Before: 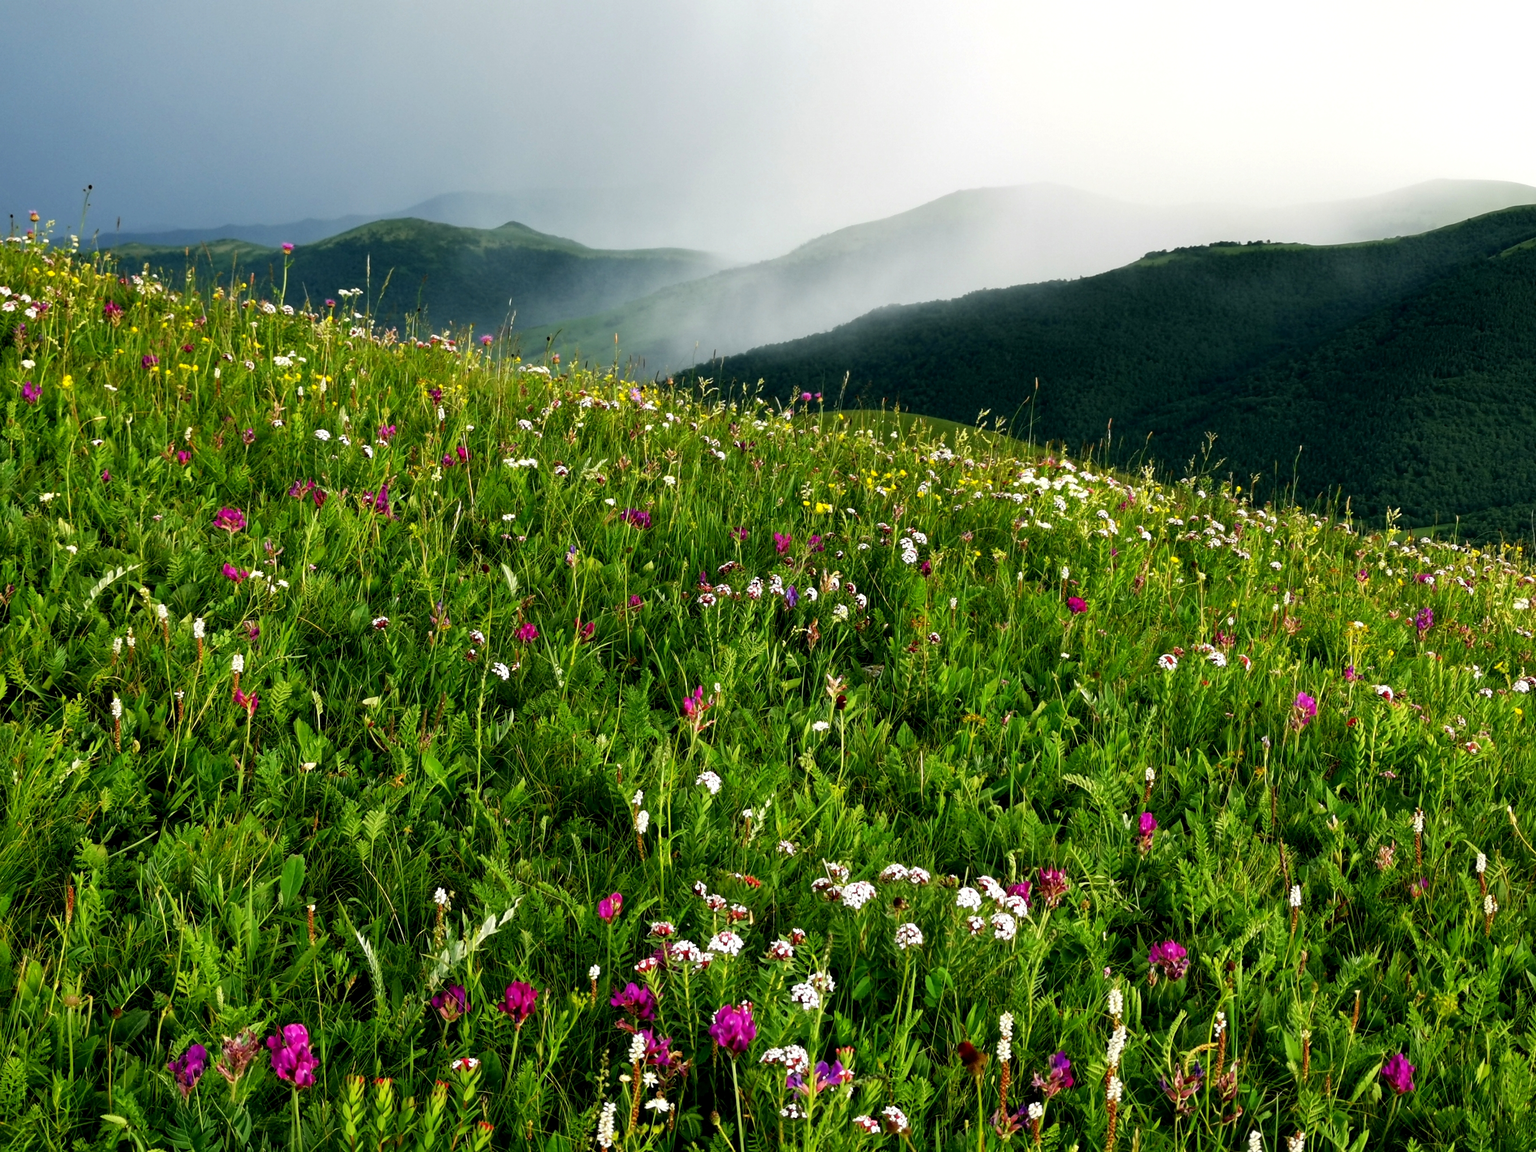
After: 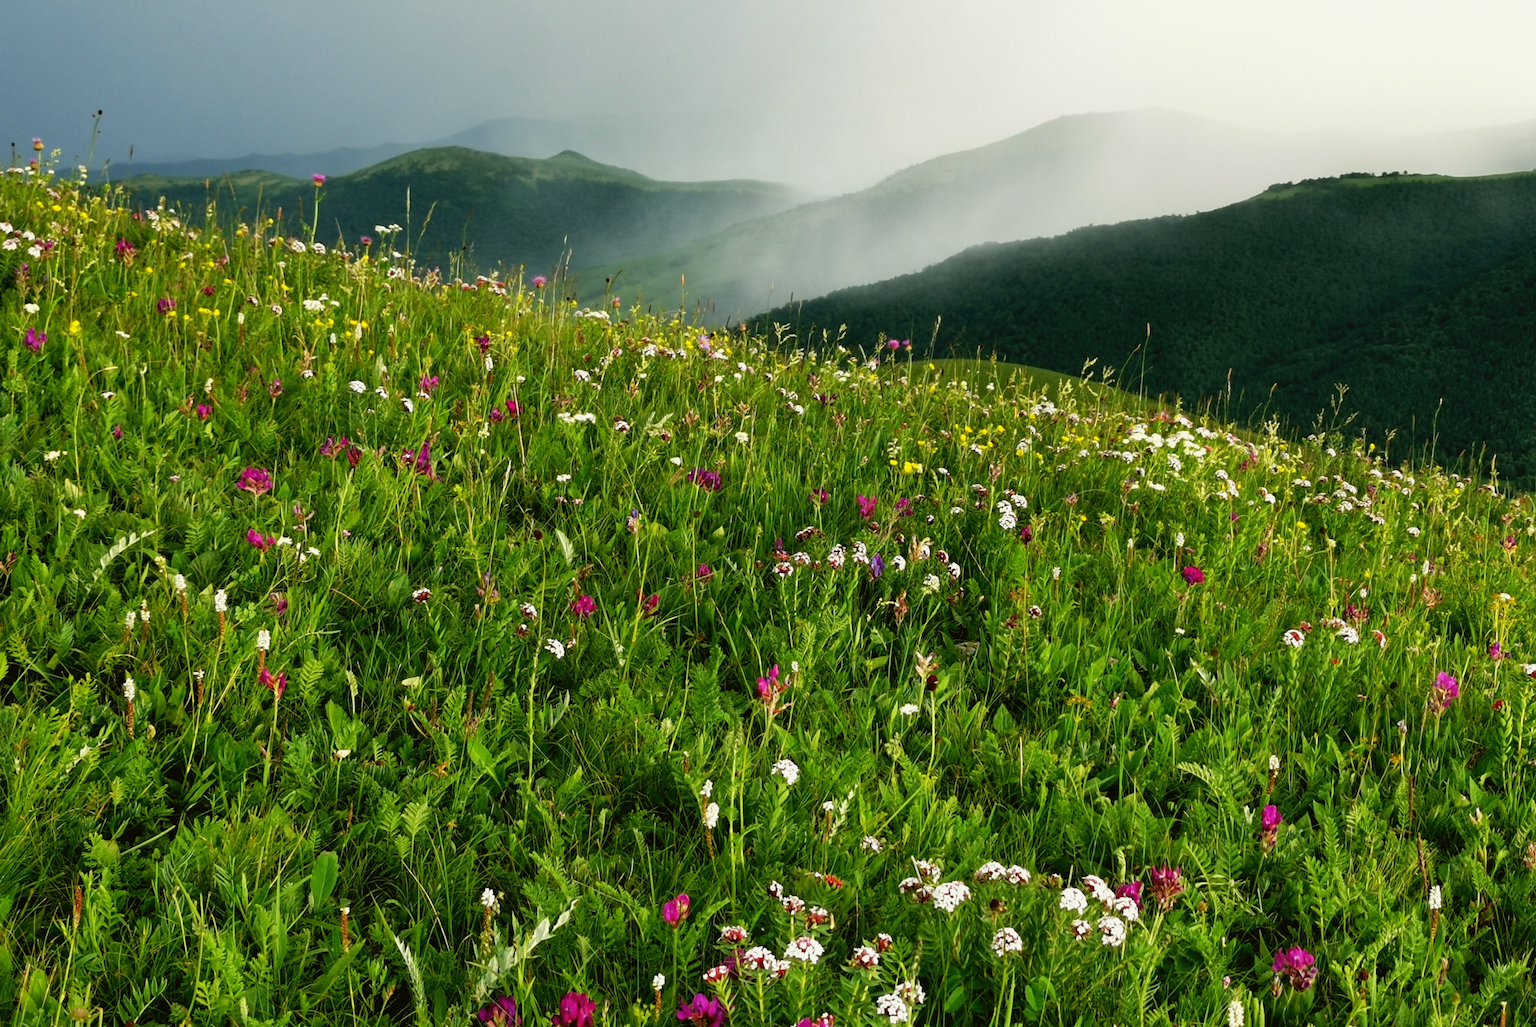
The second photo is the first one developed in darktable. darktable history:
crop: top 7.49%, right 9.717%, bottom 11.943%
color balance: mode lift, gamma, gain (sRGB), lift [1.04, 1, 1, 0.97], gamma [1.01, 1, 1, 0.97], gain [0.96, 1, 1, 0.97]
